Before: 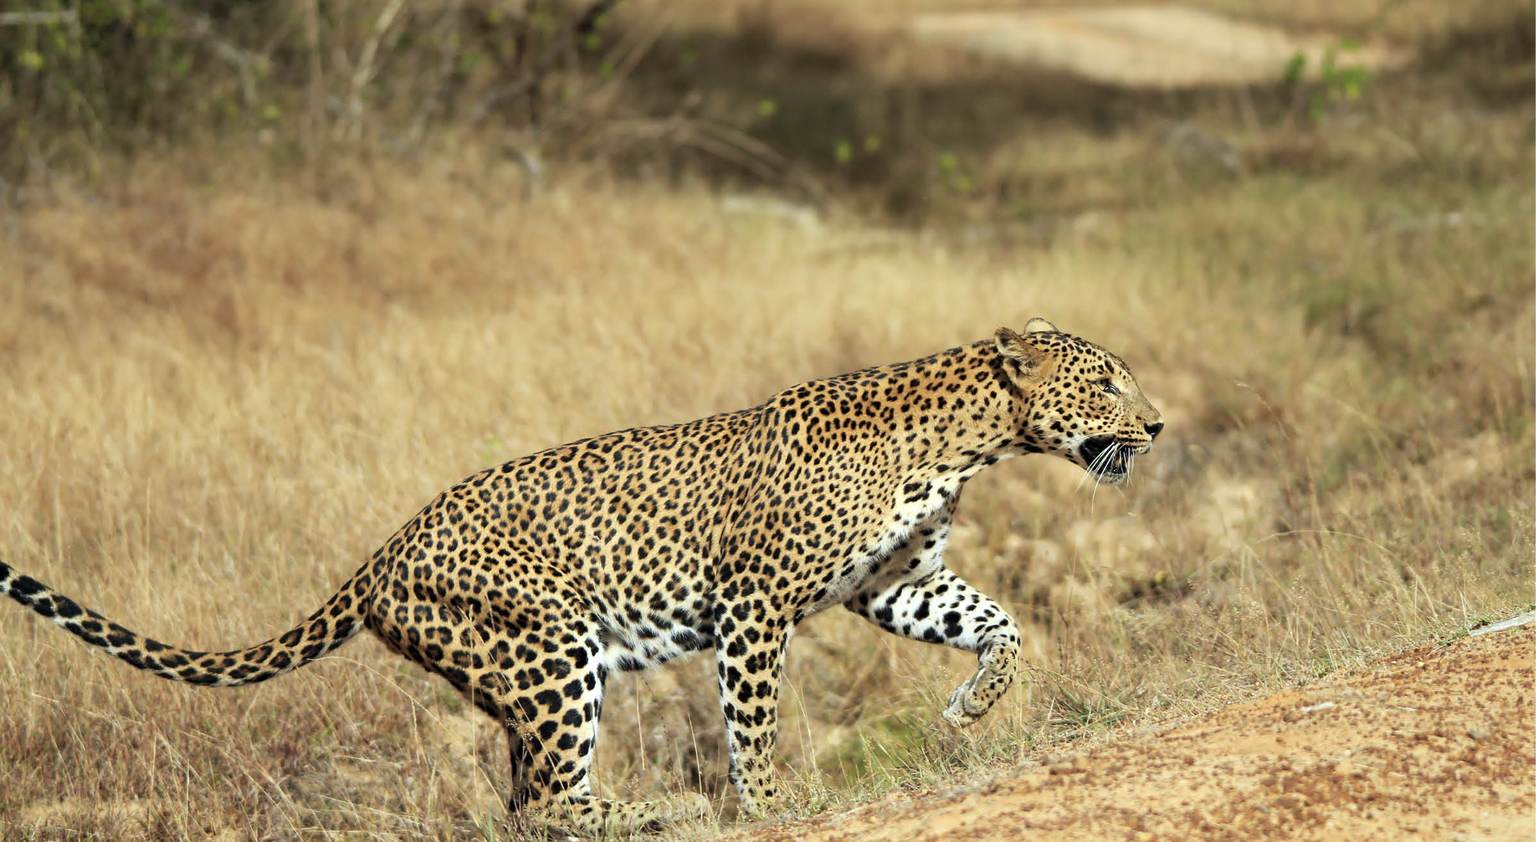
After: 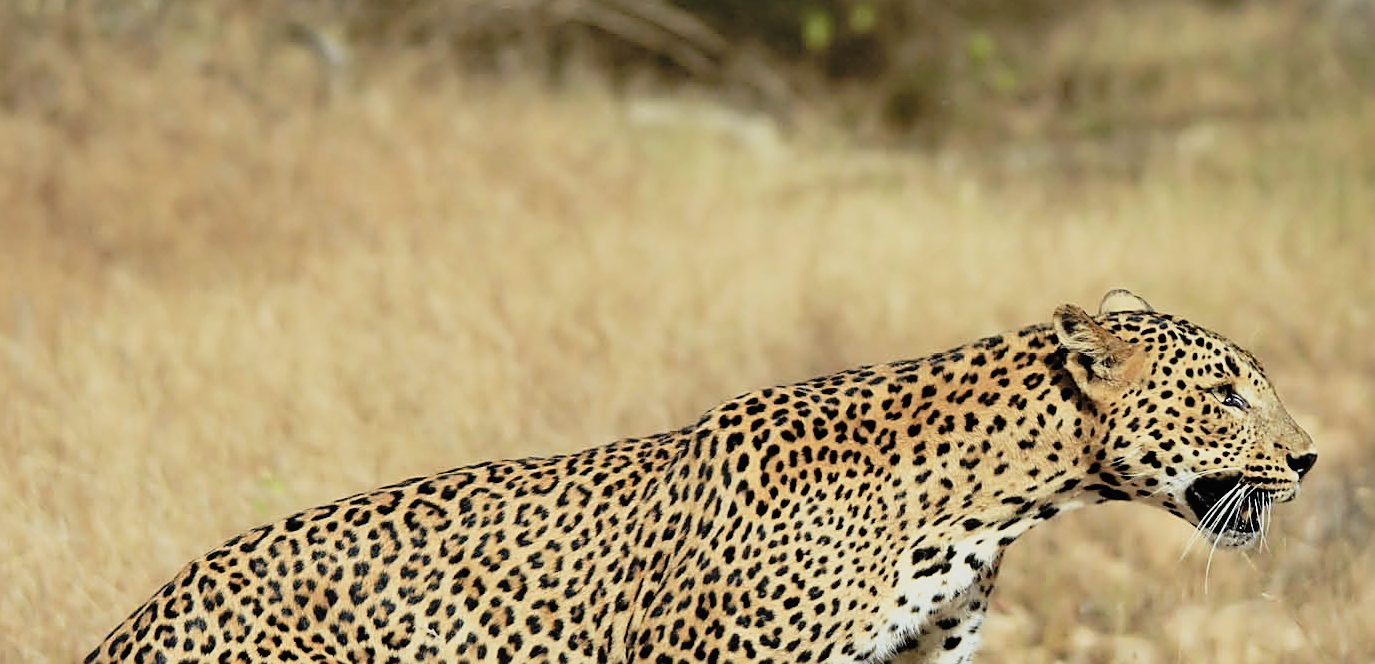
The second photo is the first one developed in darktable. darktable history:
crop: left 20.816%, top 15.725%, right 21.791%, bottom 33.649%
filmic rgb: black relative exposure -7.65 EV, white relative exposure 4.56 EV, hardness 3.61
sharpen: on, module defaults
tone curve: curves: ch0 [(0, 0.009) (0.105, 0.08) (0.195, 0.18) (0.283, 0.316) (0.384, 0.434) (0.485, 0.531) (0.638, 0.69) (0.81, 0.872) (1, 0.977)]; ch1 [(0, 0) (0.161, 0.092) (0.35, 0.33) (0.379, 0.401) (0.456, 0.469) (0.498, 0.502) (0.52, 0.536) (0.586, 0.617) (0.635, 0.655) (1, 1)]; ch2 [(0, 0) (0.371, 0.362) (0.437, 0.437) (0.483, 0.484) (0.53, 0.515) (0.56, 0.571) (0.622, 0.606) (1, 1)], preserve colors none
